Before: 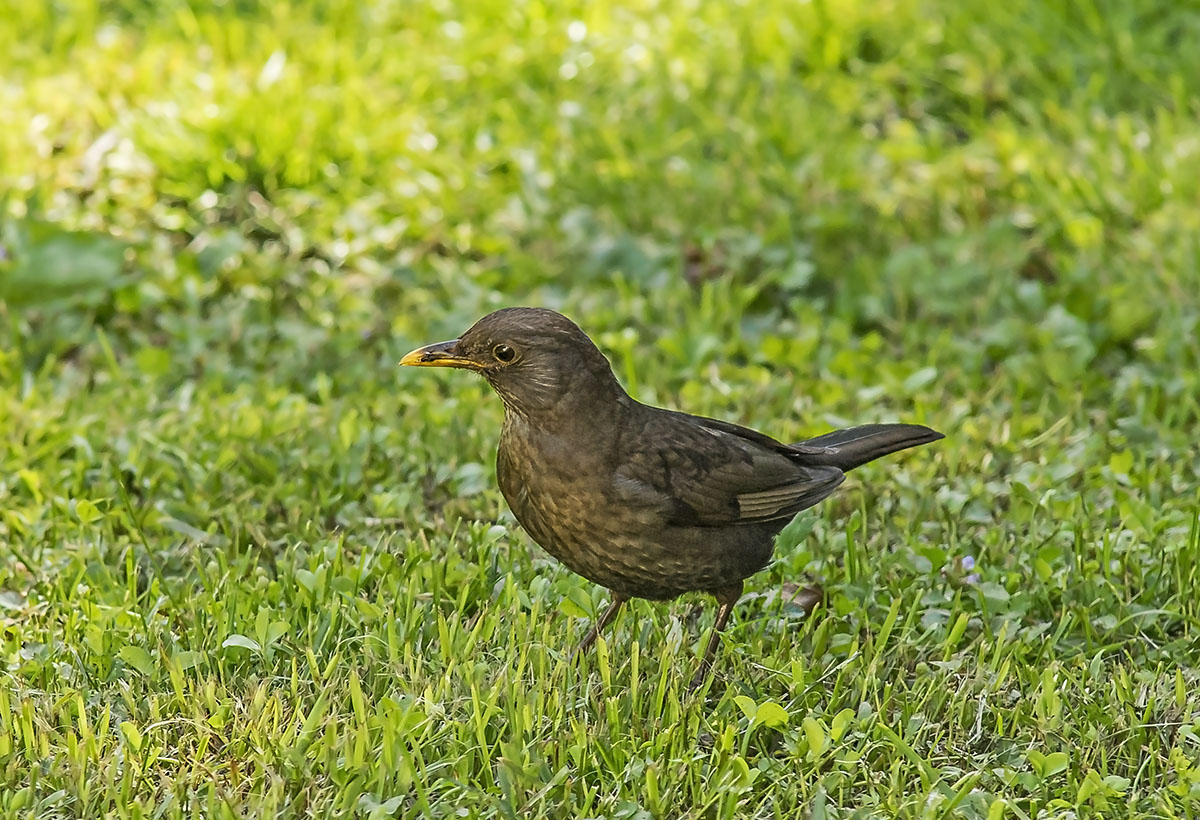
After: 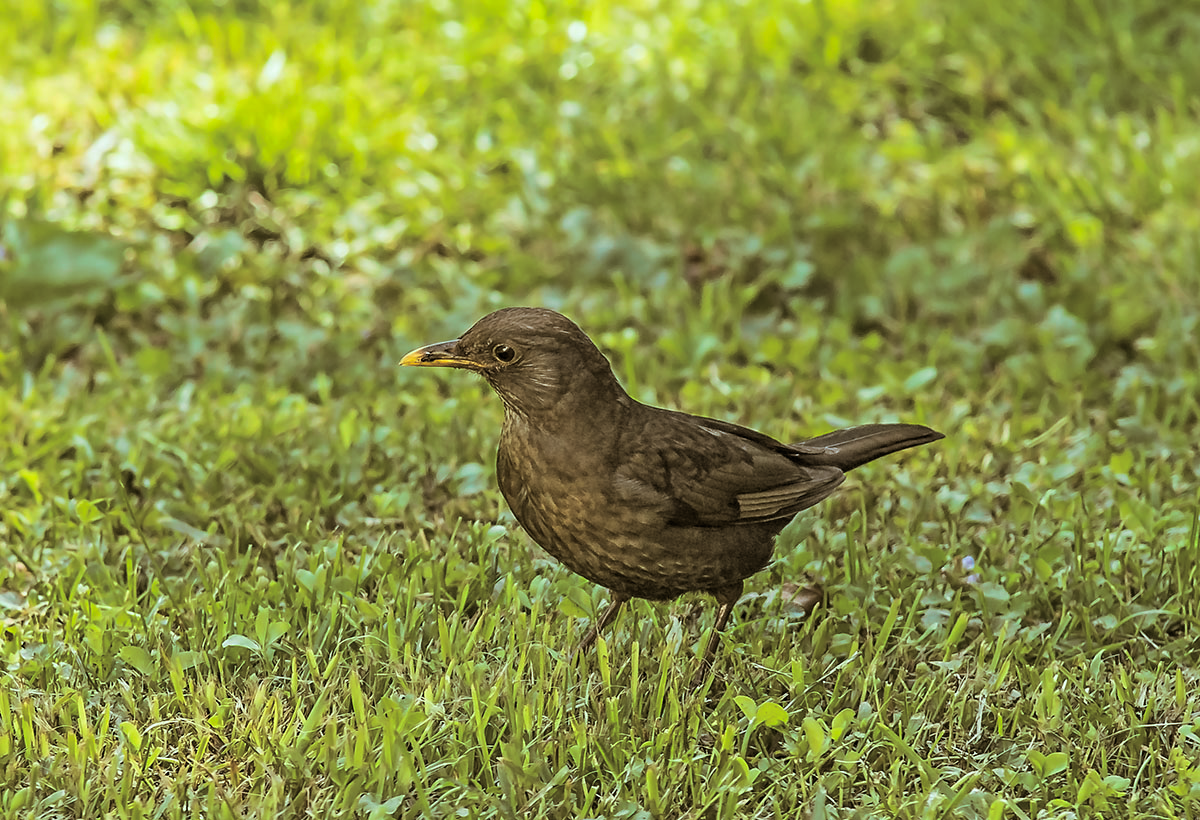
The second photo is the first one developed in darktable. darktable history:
split-toning: shadows › hue 37.98°, highlights › hue 185.58°, balance -55.261
color correction: highlights a* -6.69, highlights b* 0.49
